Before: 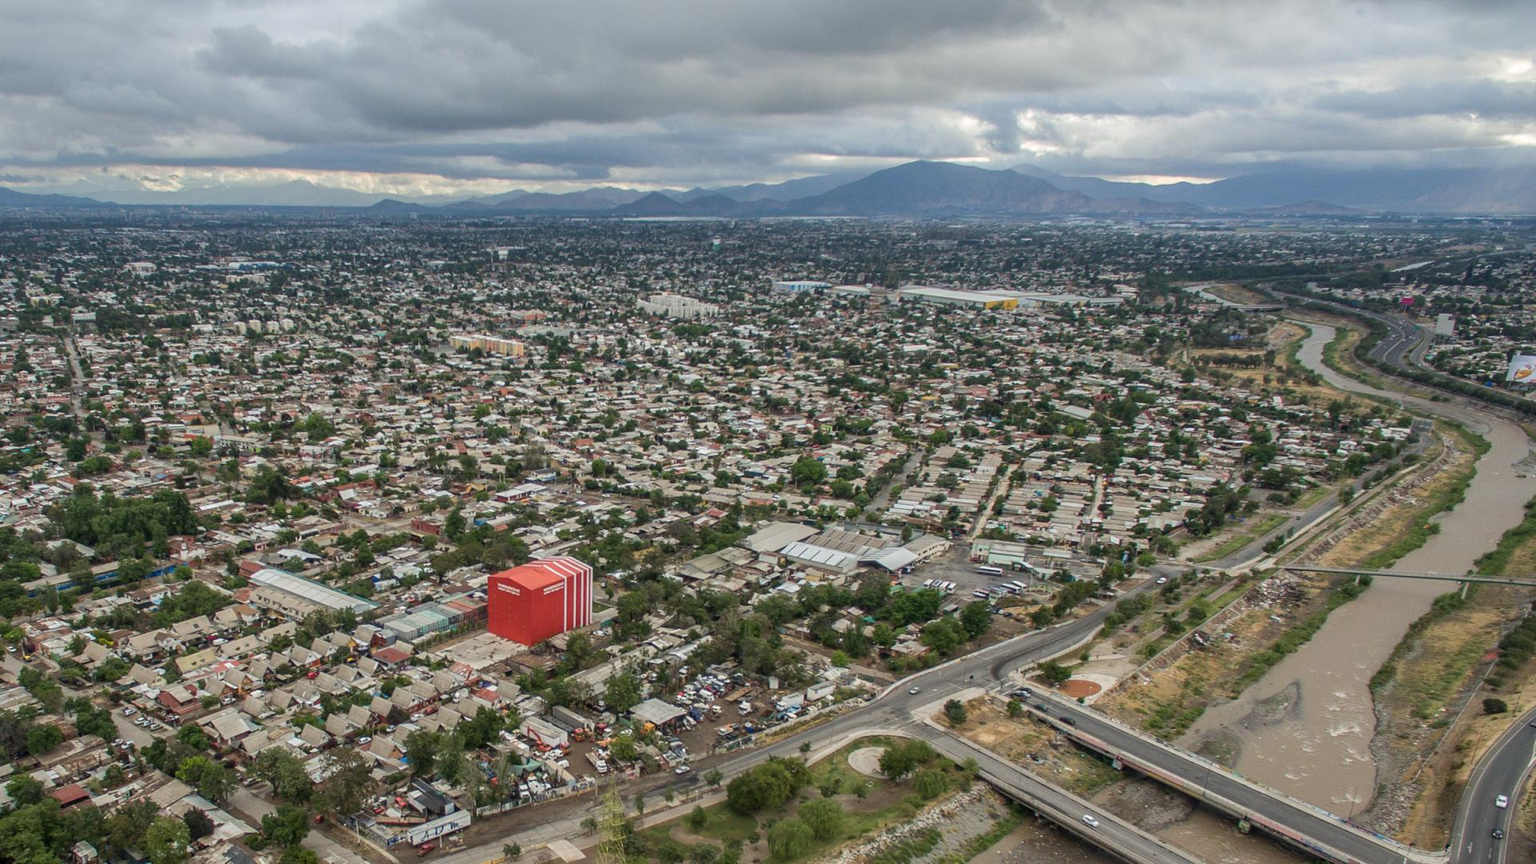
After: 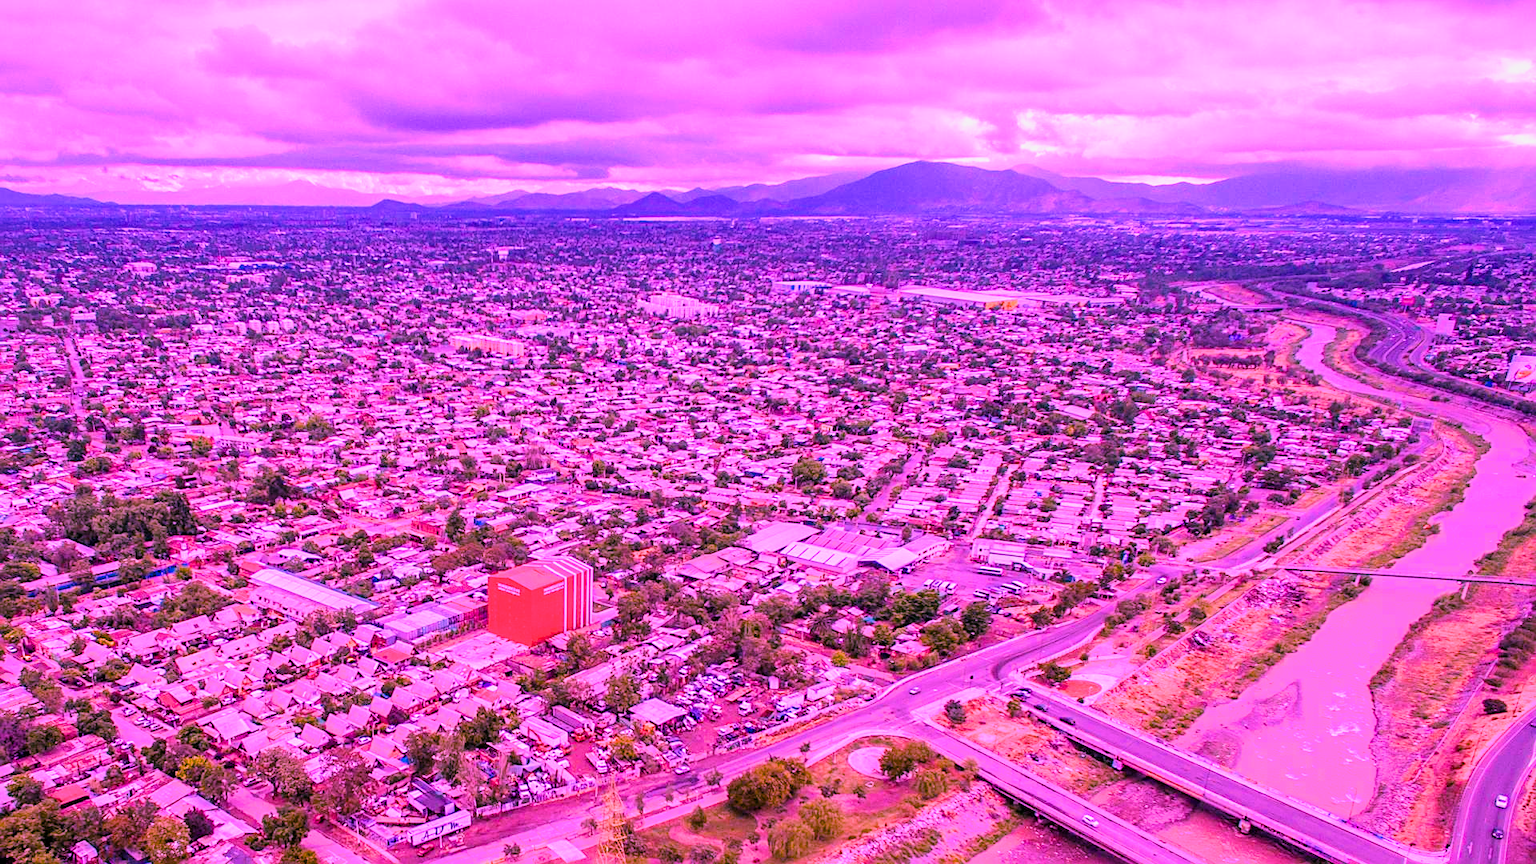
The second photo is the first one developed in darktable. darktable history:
exposure: black level correction 0, exposure 0.7 EV, compensate exposure bias true, compensate highlight preservation false
filmic rgb: black relative exposure -7.15 EV, white relative exposure 5.36 EV, hardness 3.02, color science v6 (2022)
highlight reconstruction: iterations 1, diameter of reconstruction 64 px
lens correction: scale 1.01, crop 1, focal 85, aperture 2.8, distance 7.77, camera "Canon EOS RP", lens "Canon RF 85mm F2 MACRO IS STM"
raw denoise: x [[0, 0.25, 0.5, 0.75, 1] ×4]
sharpen: on, module defaults
color balance rgb: linear chroma grading › global chroma 9%, perceptual saturation grading › global saturation 36%, perceptual saturation grading › shadows 35%, perceptual brilliance grading › global brilliance 15%, perceptual brilliance grading › shadows -35%, global vibrance 15%
white balance: red 1.803, blue 1.886
